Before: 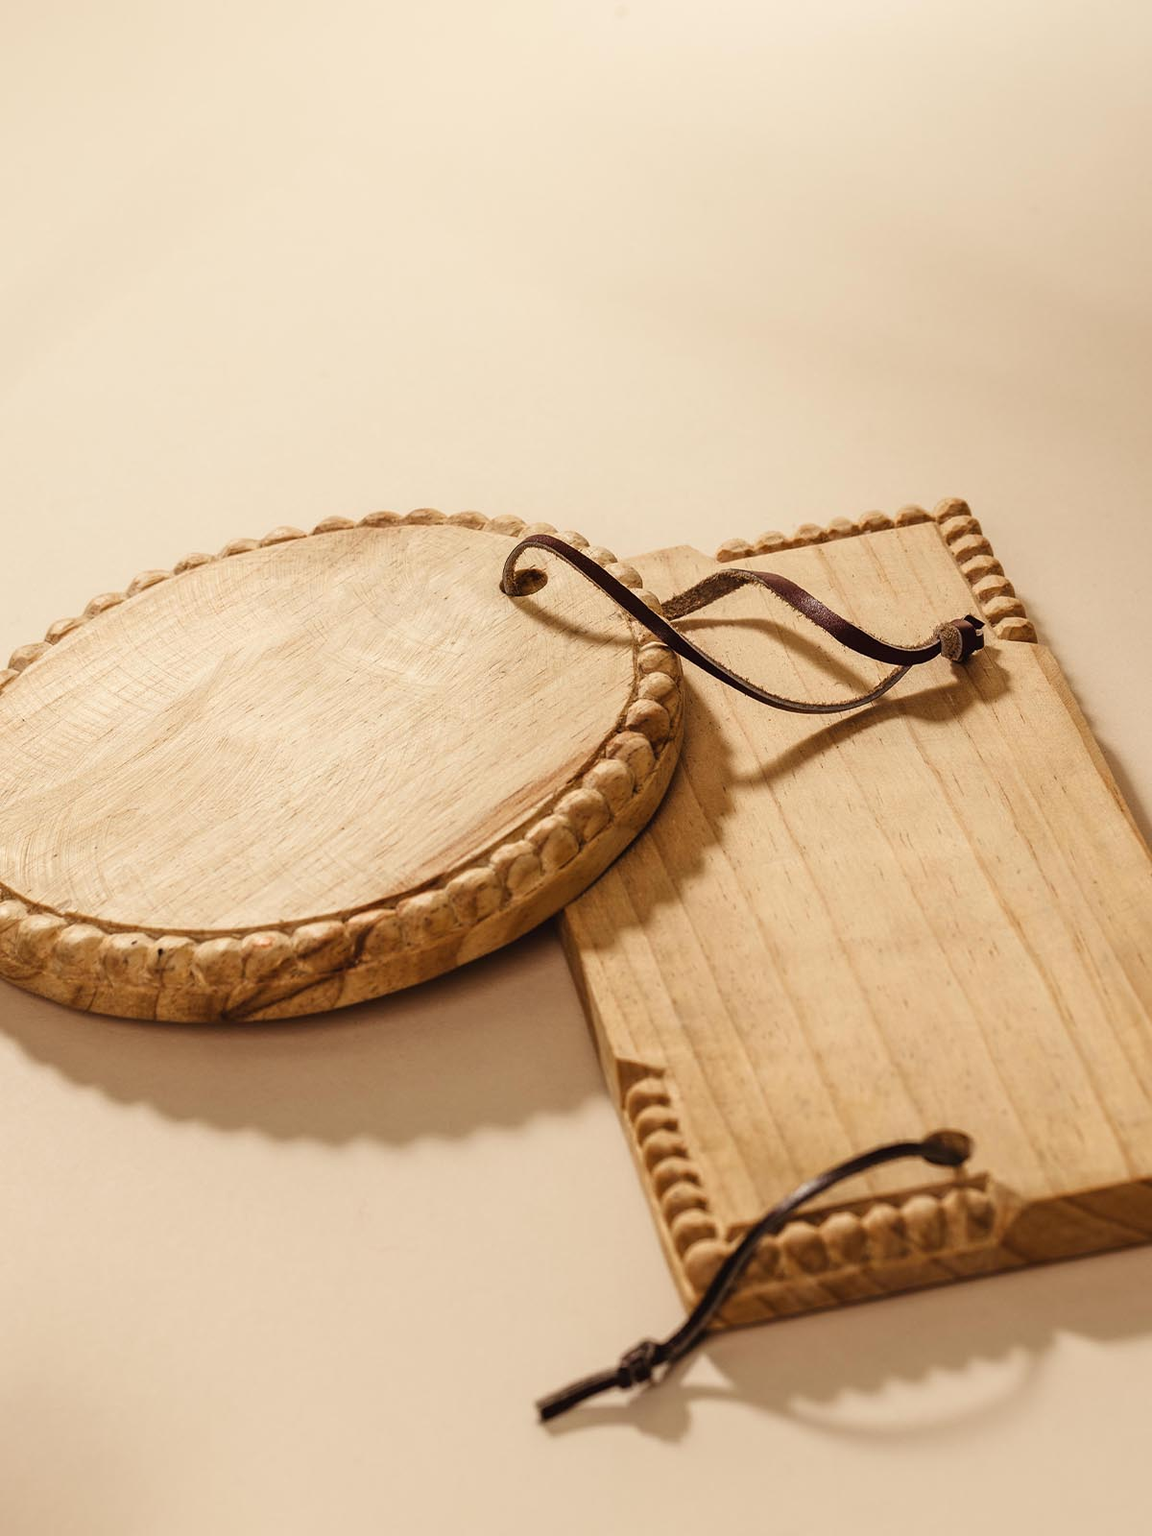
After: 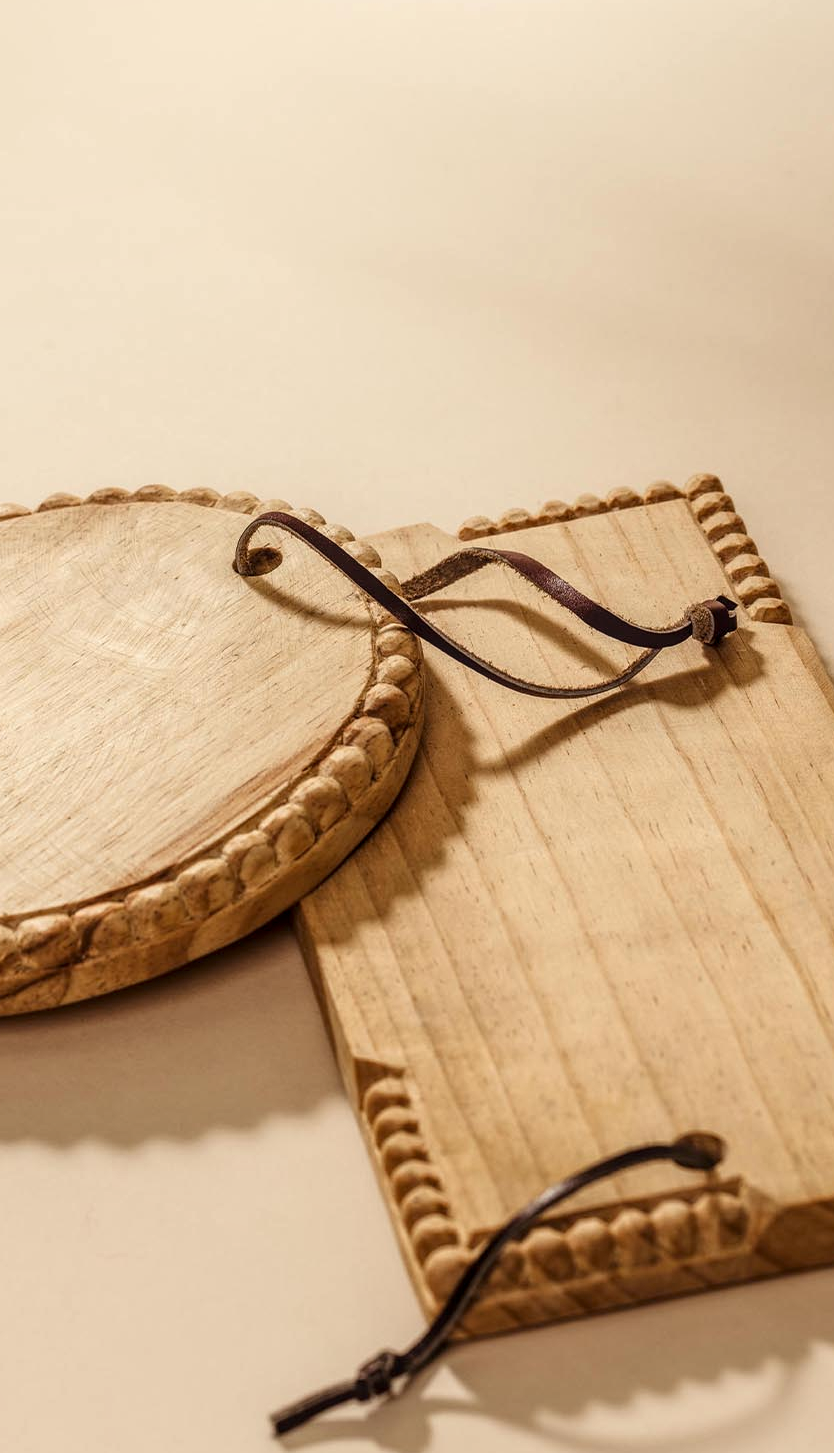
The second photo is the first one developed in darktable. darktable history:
local contrast: on, module defaults
crop and rotate: left 24.034%, top 2.838%, right 6.406%, bottom 6.299%
